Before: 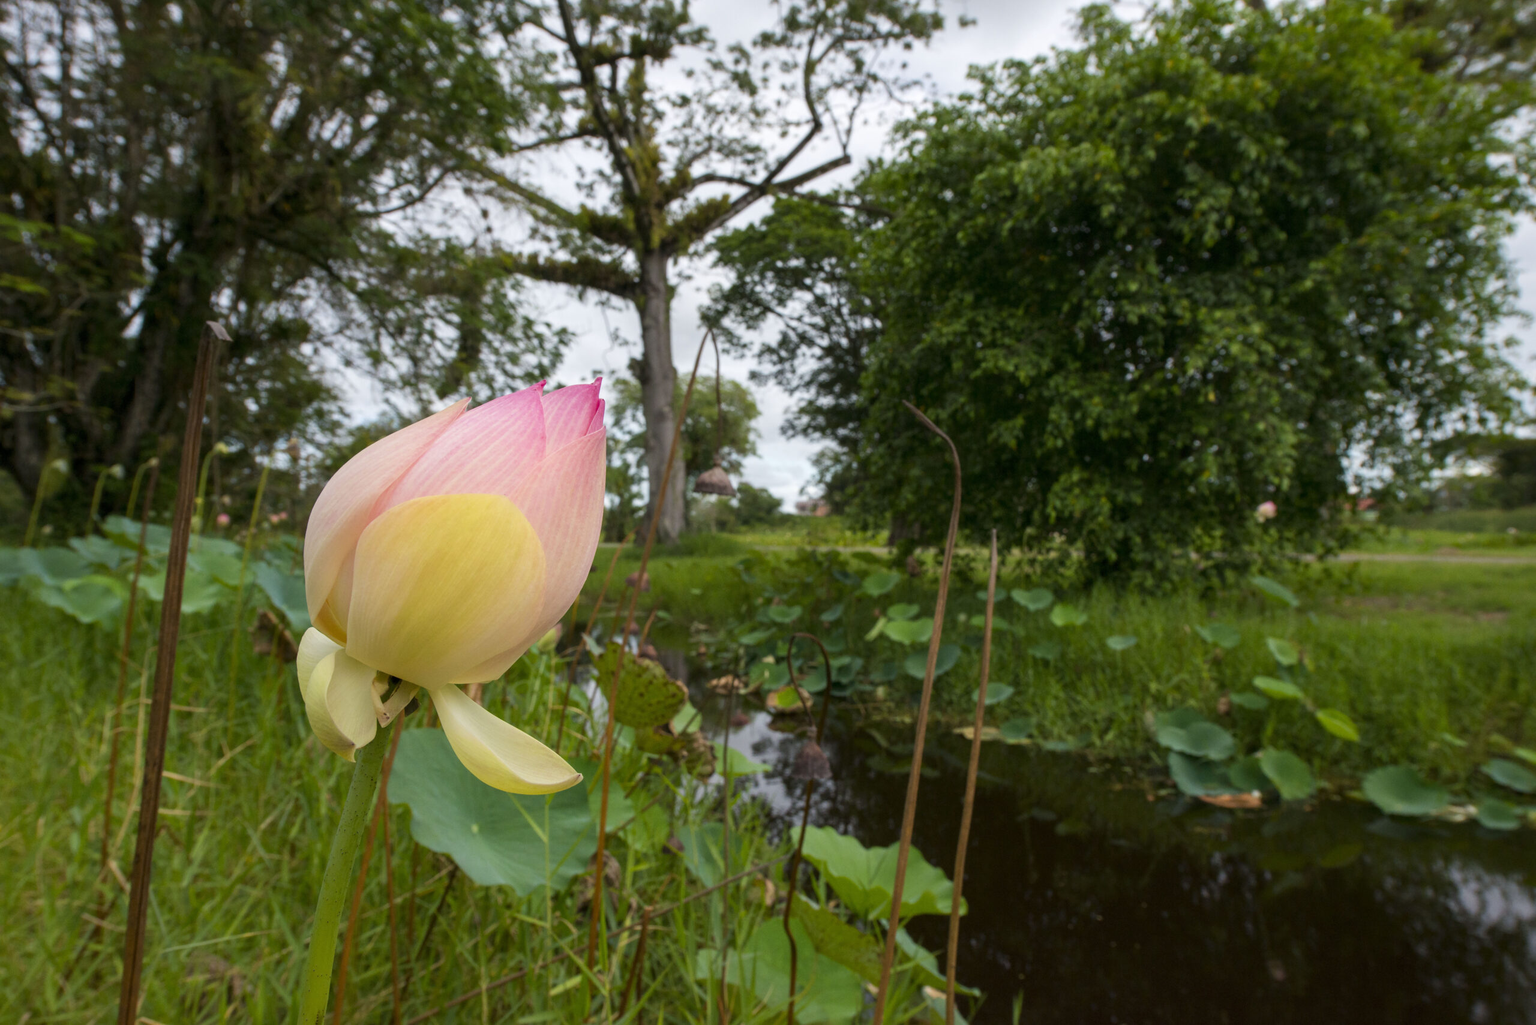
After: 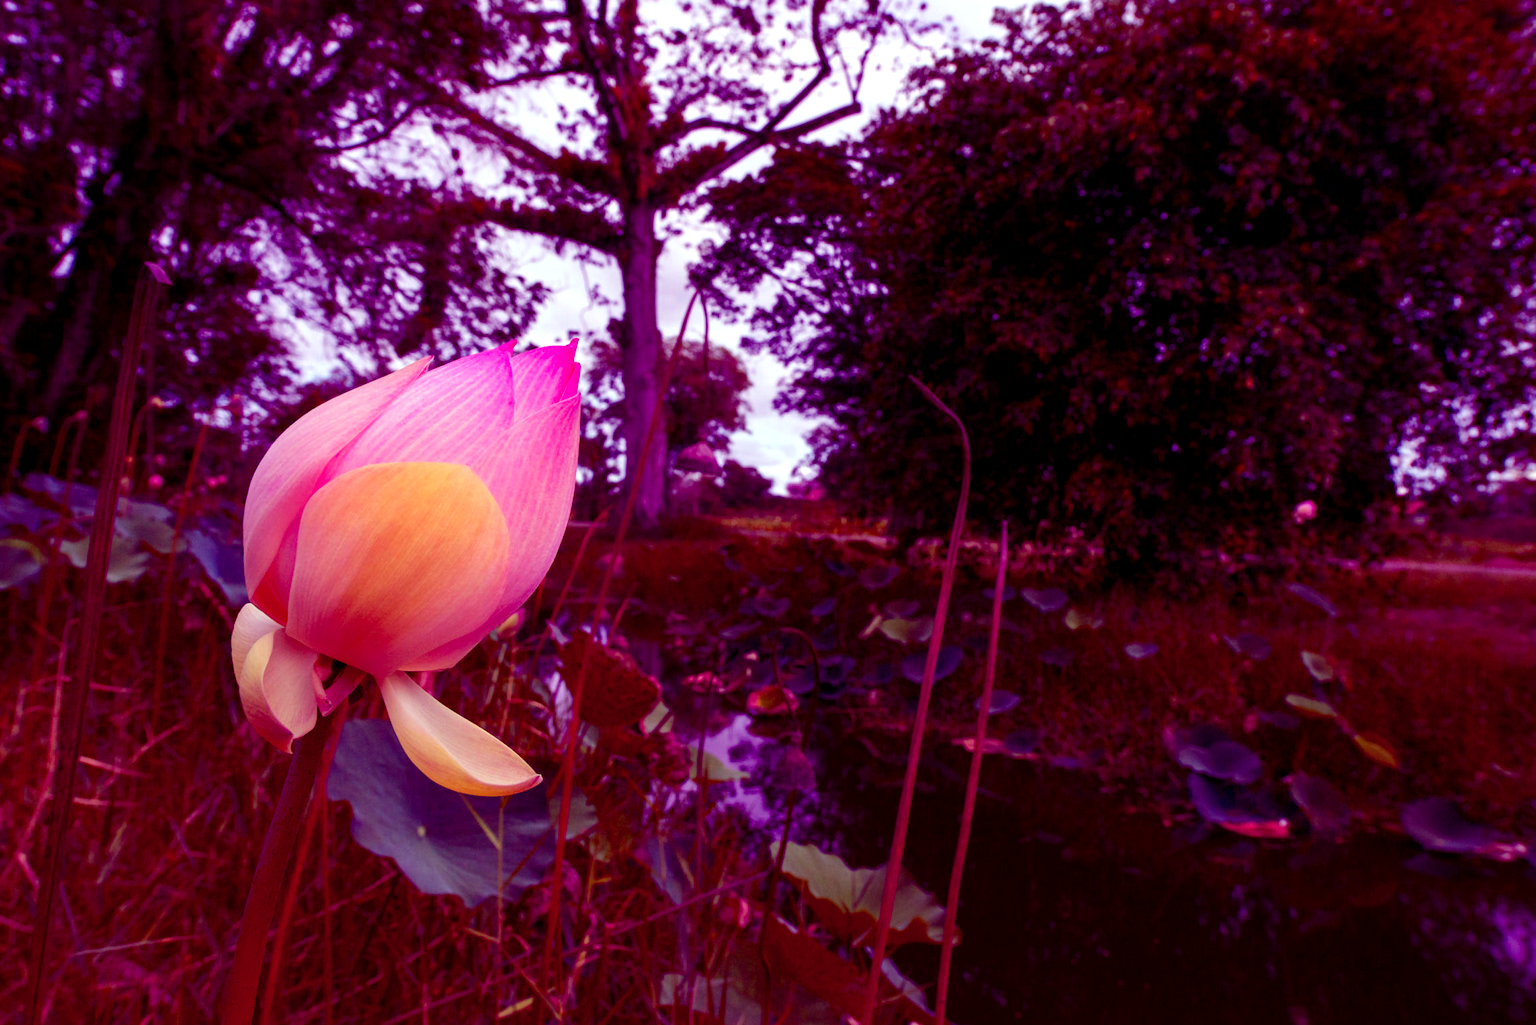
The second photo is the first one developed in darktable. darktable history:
crop and rotate: angle -1.96°, left 3.097%, top 4.154%, right 1.586%, bottom 0.529%
exposure: exposure 0.236 EV, compensate highlight preservation false
color balance: mode lift, gamma, gain (sRGB), lift [1, 1, 0.101, 1]
color zones: curves: ch1 [(0.309, 0.524) (0.41, 0.329) (0.508, 0.509)]; ch2 [(0.25, 0.457) (0.75, 0.5)]
